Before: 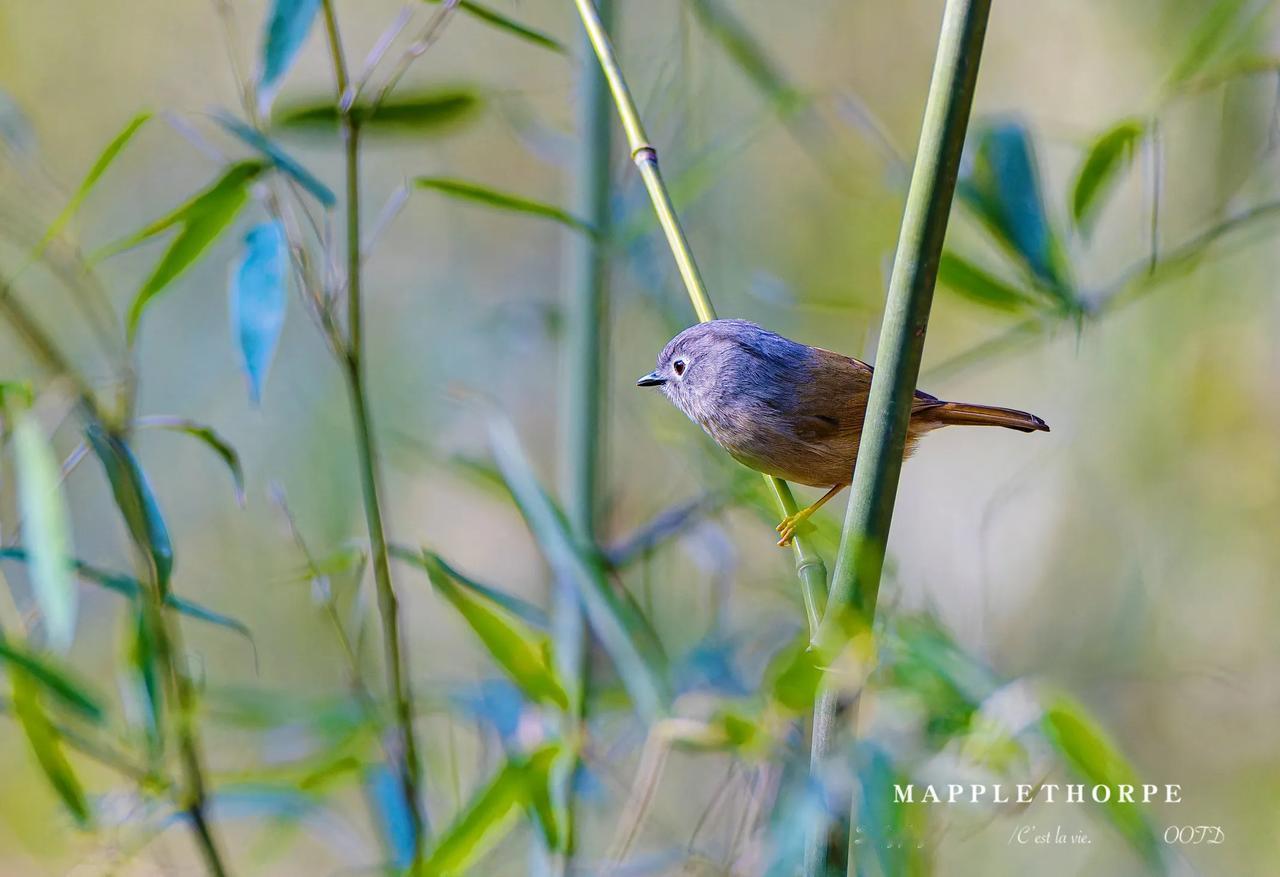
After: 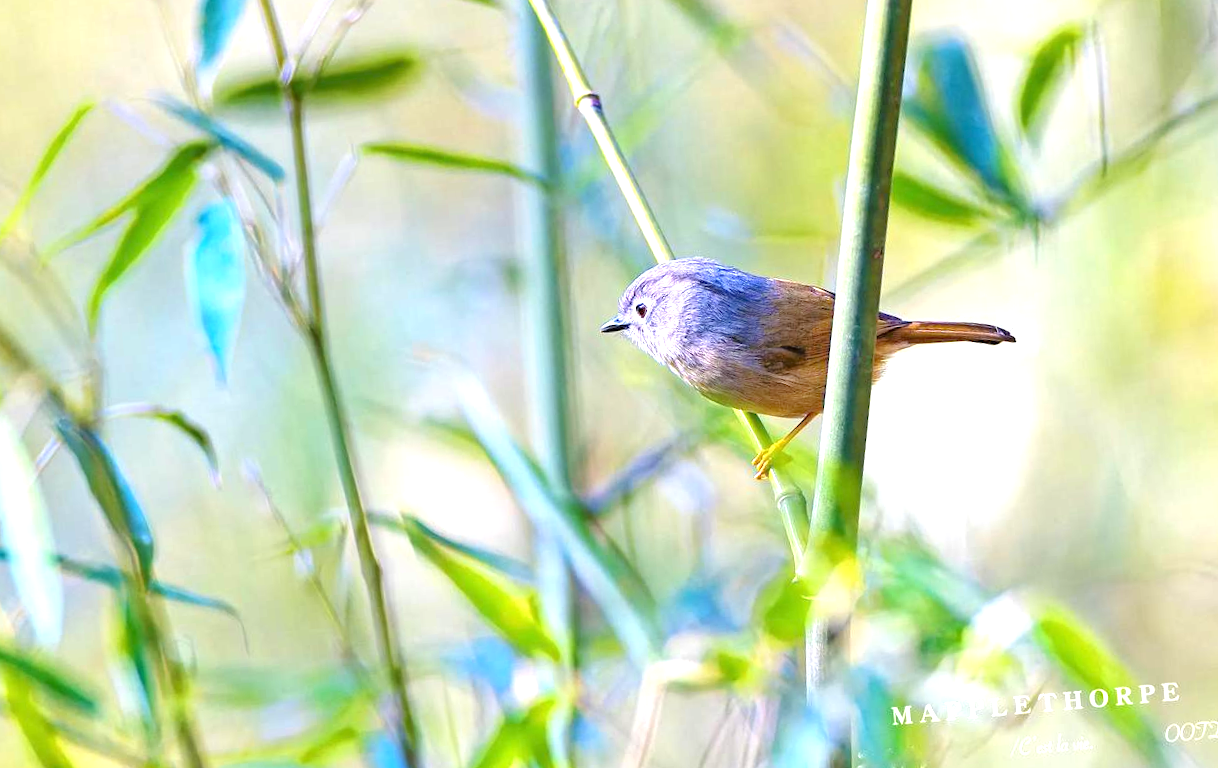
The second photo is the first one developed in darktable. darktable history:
rotate and perspective: rotation -5°, crop left 0.05, crop right 0.952, crop top 0.11, crop bottom 0.89
tone equalizer: -8 EV 0.001 EV, -7 EV -0.004 EV, -6 EV 0.009 EV, -5 EV 0.032 EV, -4 EV 0.276 EV, -3 EV 0.644 EV, -2 EV 0.584 EV, -1 EV 0.187 EV, +0 EV 0.024 EV
contrast equalizer: y [[0.5 ×6], [0.5 ×6], [0.5, 0.5, 0.501, 0.545, 0.707, 0.863], [0 ×6], [0 ×6]]
exposure: black level correction 0, exposure 1.2 EV, compensate highlight preservation false
